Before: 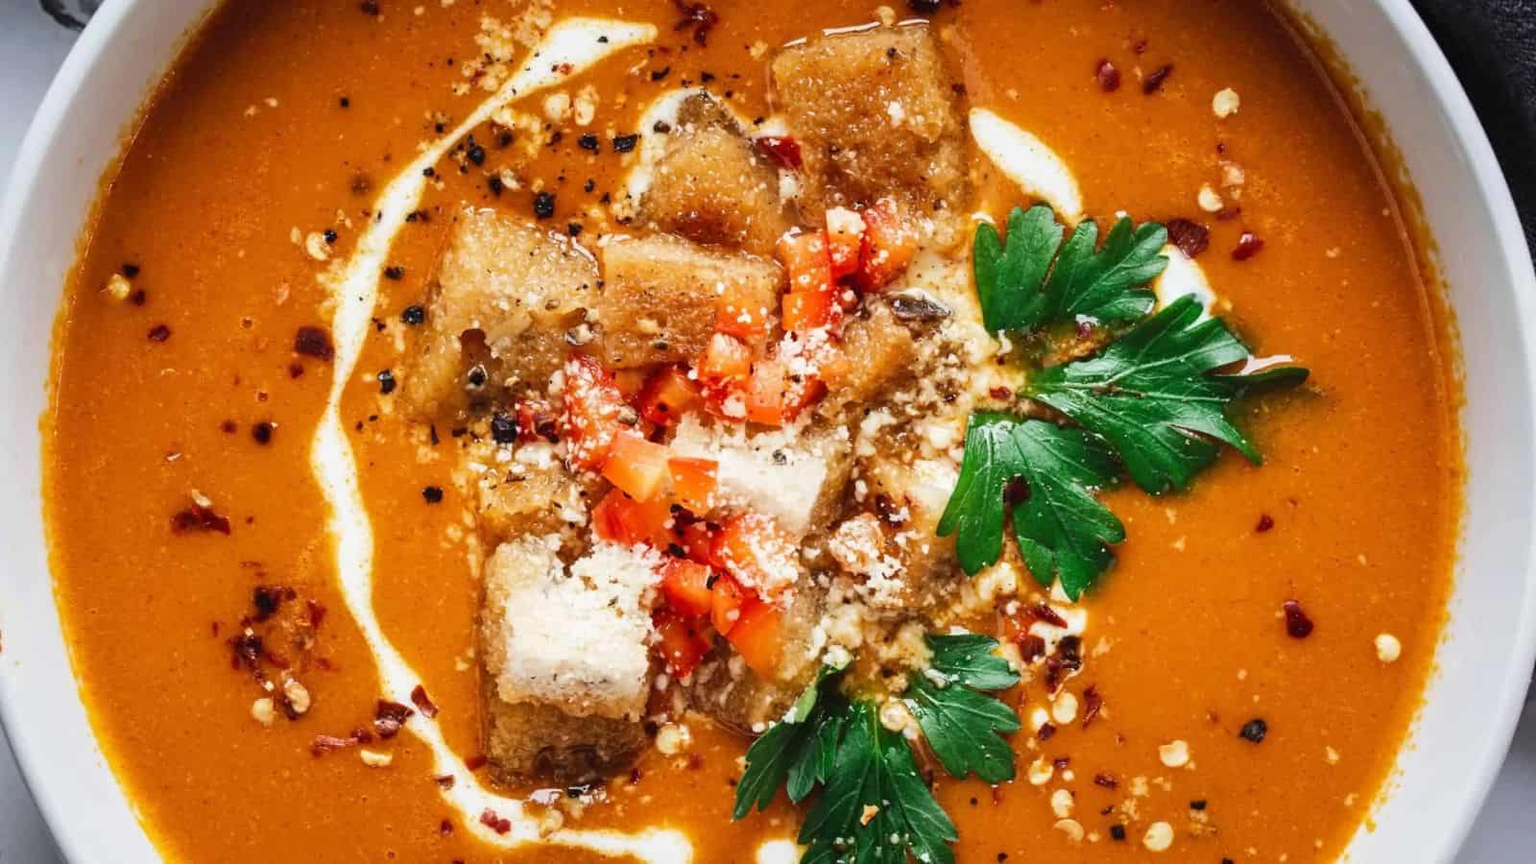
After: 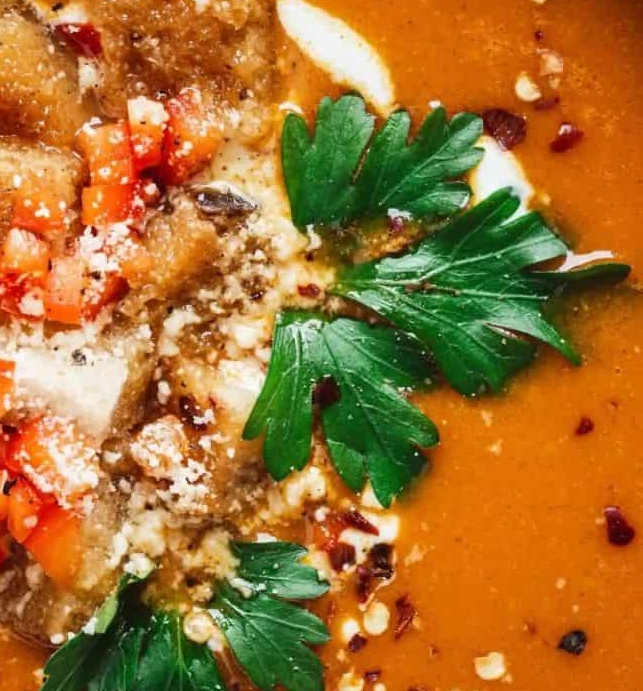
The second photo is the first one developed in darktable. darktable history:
crop: left 45.852%, top 13.287%, right 13.934%, bottom 9.901%
